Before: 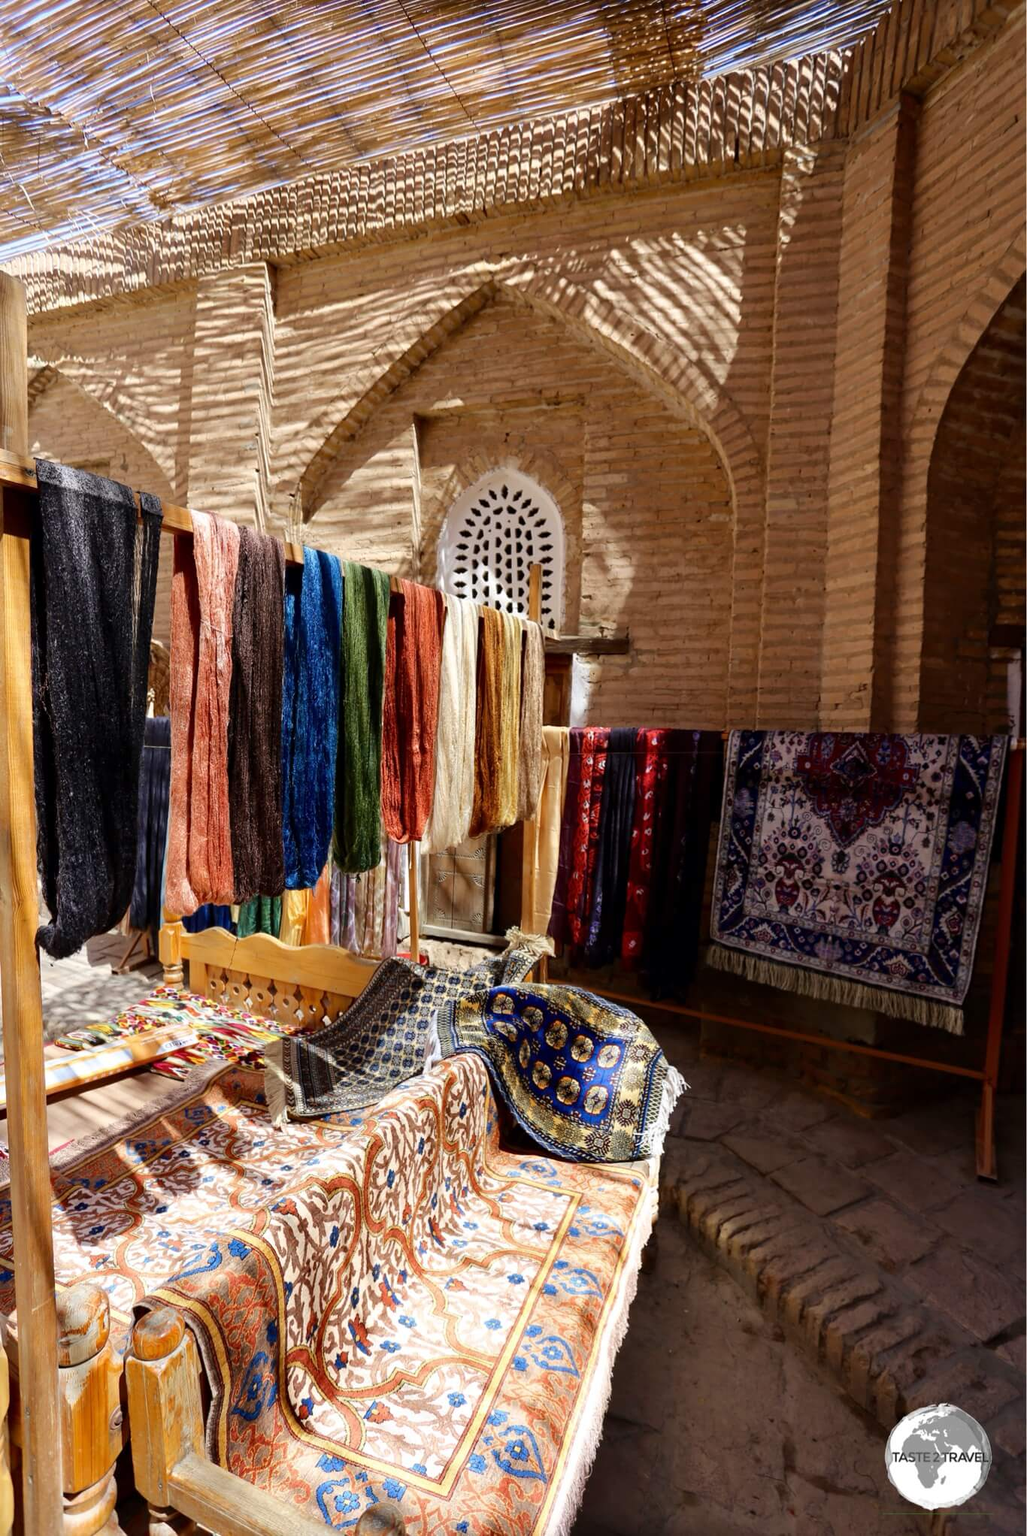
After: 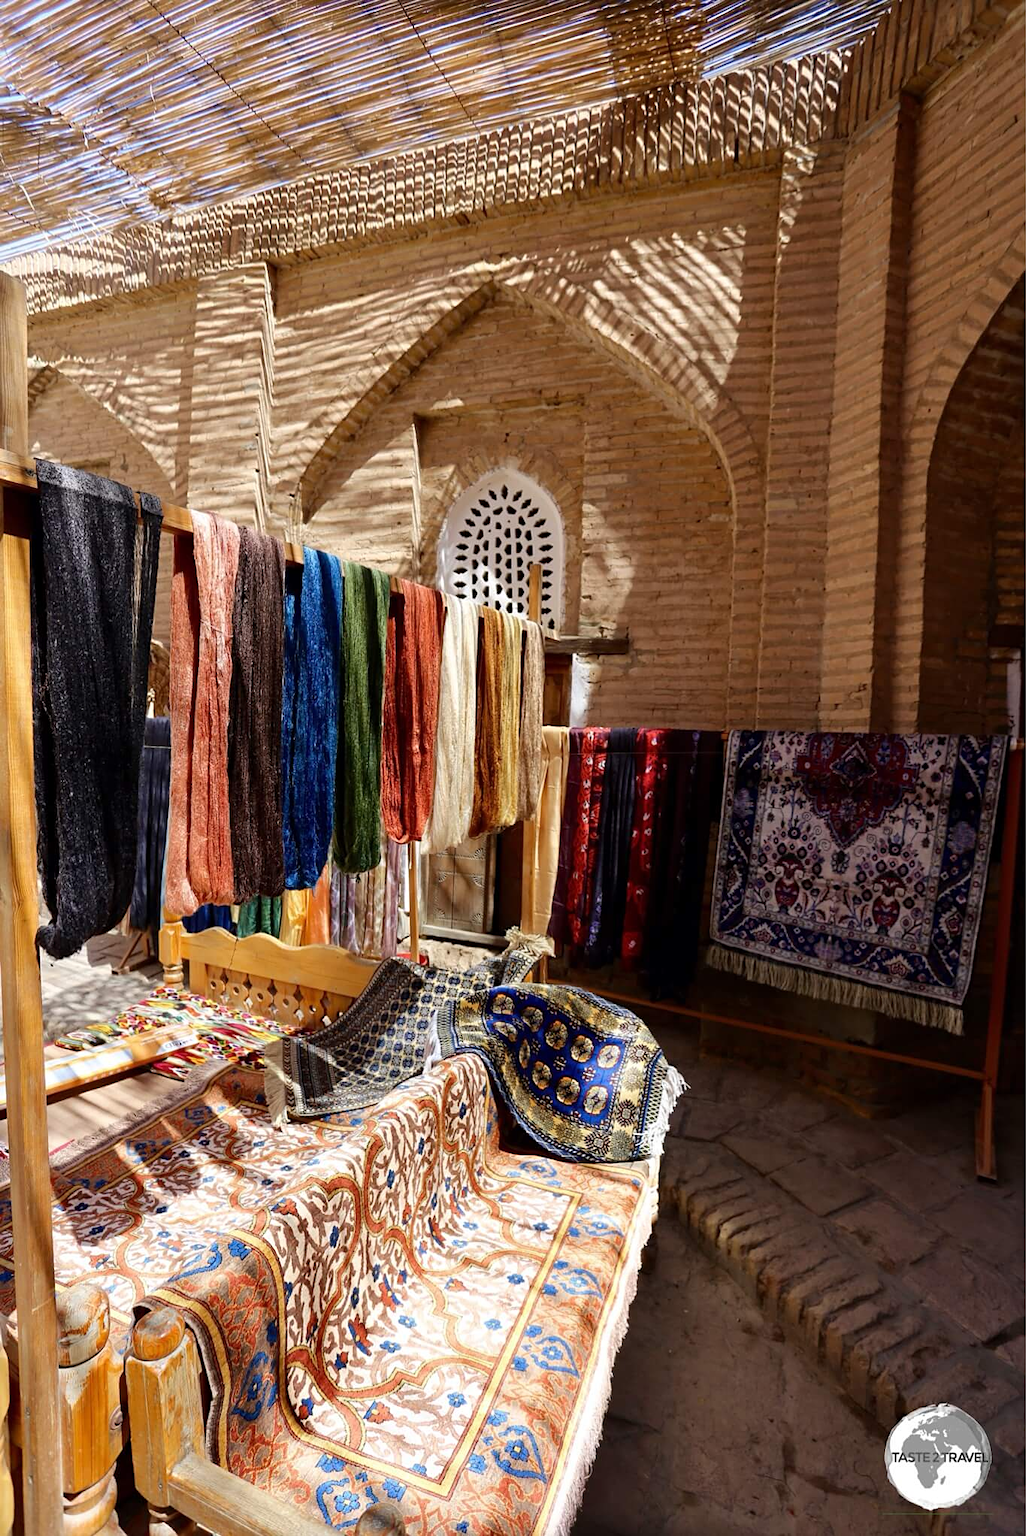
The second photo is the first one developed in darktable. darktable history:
exposure: compensate exposure bias true, compensate highlight preservation false
sharpen: amount 0.215
